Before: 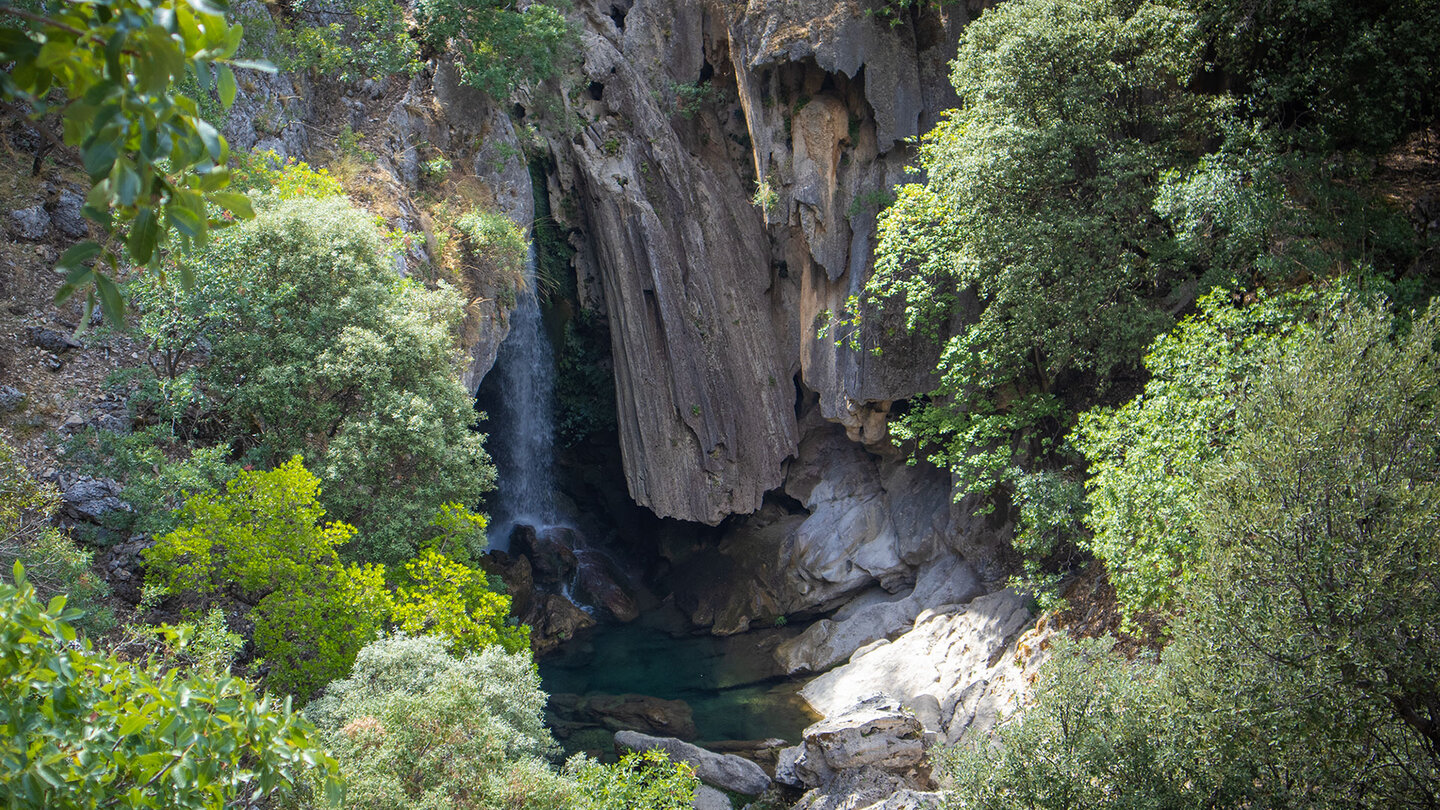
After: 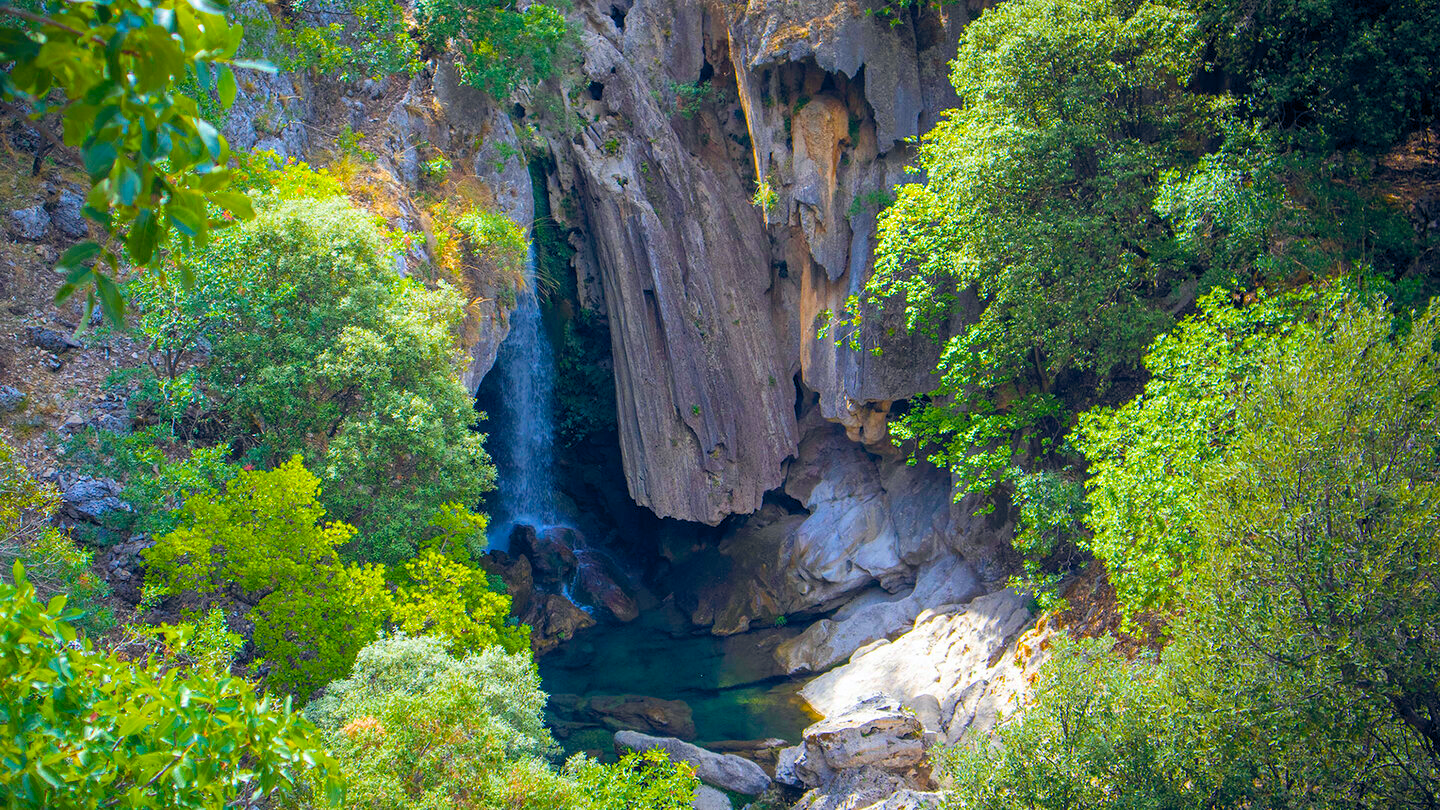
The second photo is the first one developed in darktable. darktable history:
contrast brightness saturation: contrast 0.034, brightness 0.068, saturation 0.122
color balance rgb: global offset › chroma 0.105%, global offset › hue 249.85°, linear chroma grading › global chroma 40.059%, perceptual saturation grading › global saturation 35.787%, perceptual brilliance grading › global brilliance 2.952%, perceptual brilliance grading › highlights -2.781%, perceptual brilliance grading › shadows 3.365%
